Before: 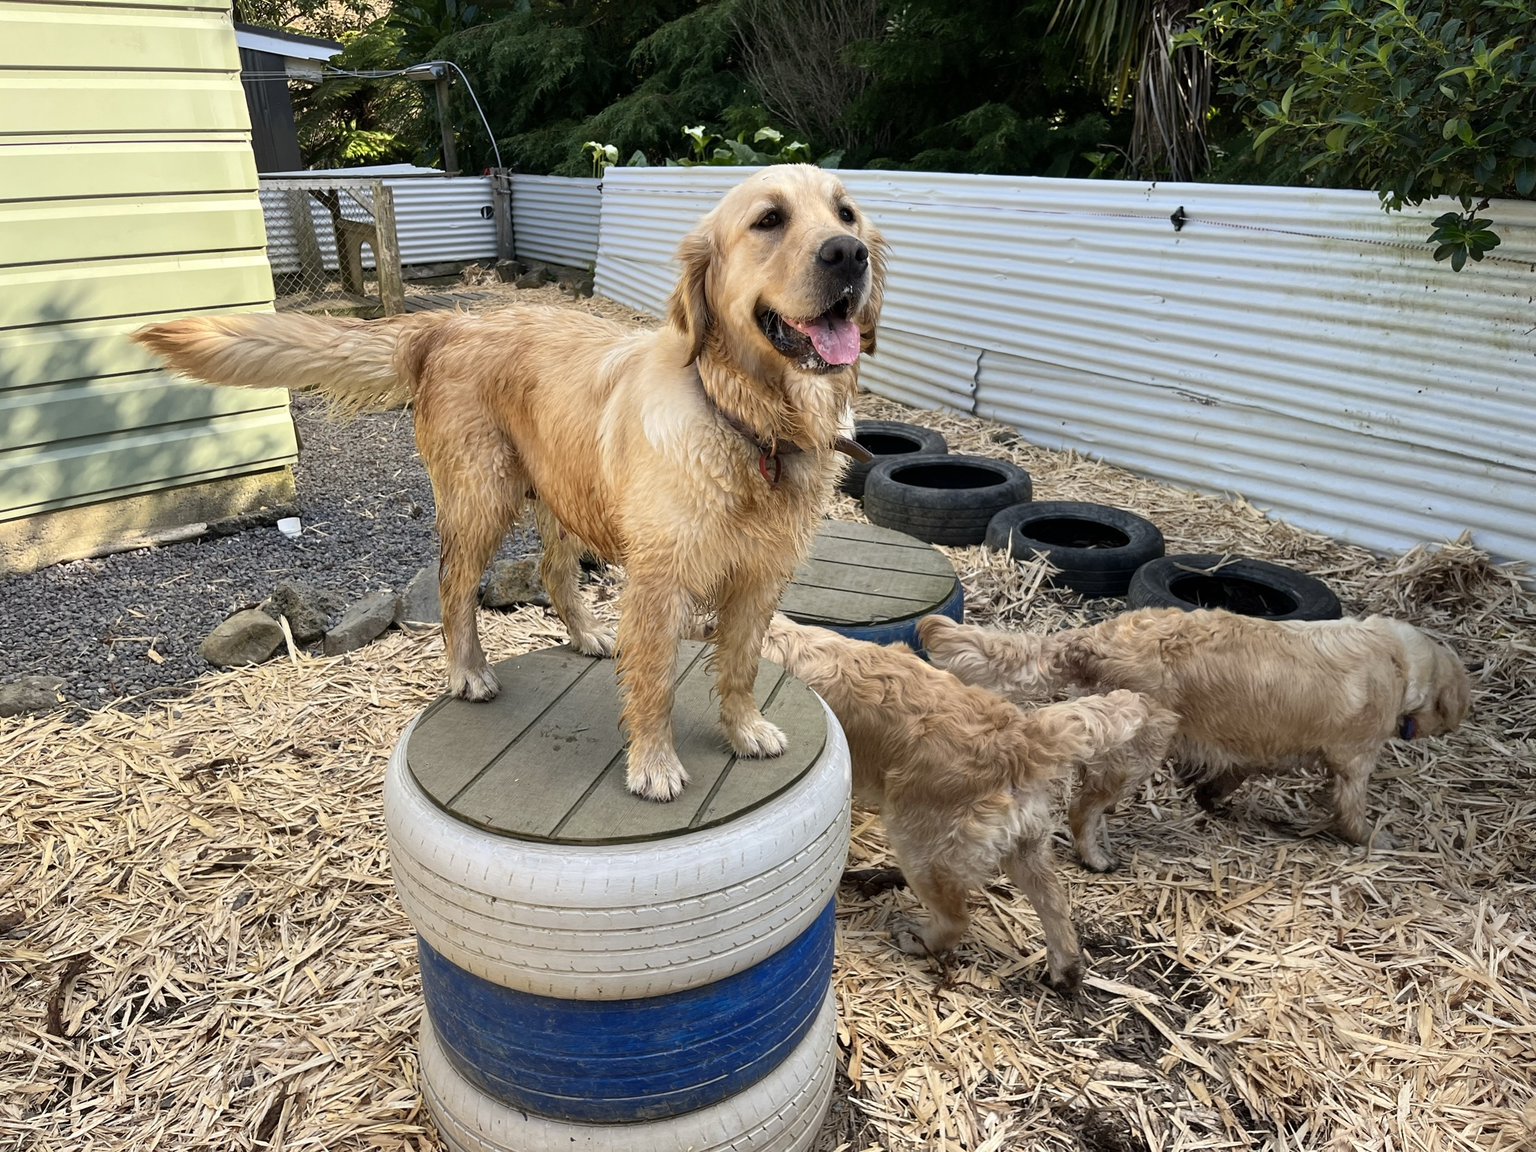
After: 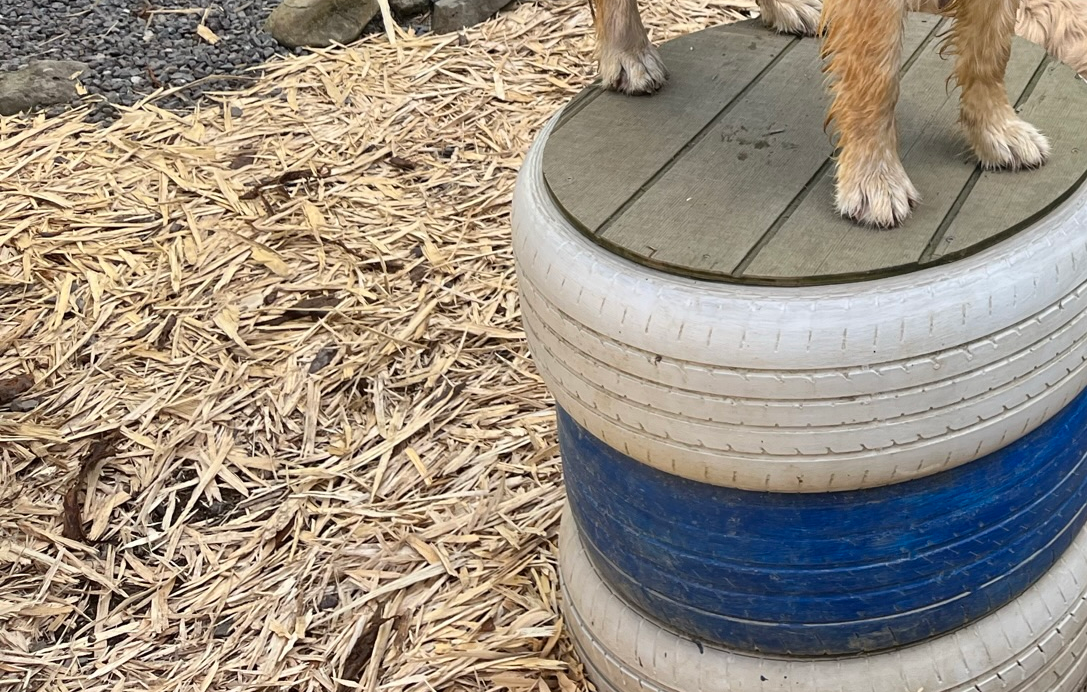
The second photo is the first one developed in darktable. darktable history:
crop and rotate: top 54.781%, right 46.892%, bottom 0.106%
